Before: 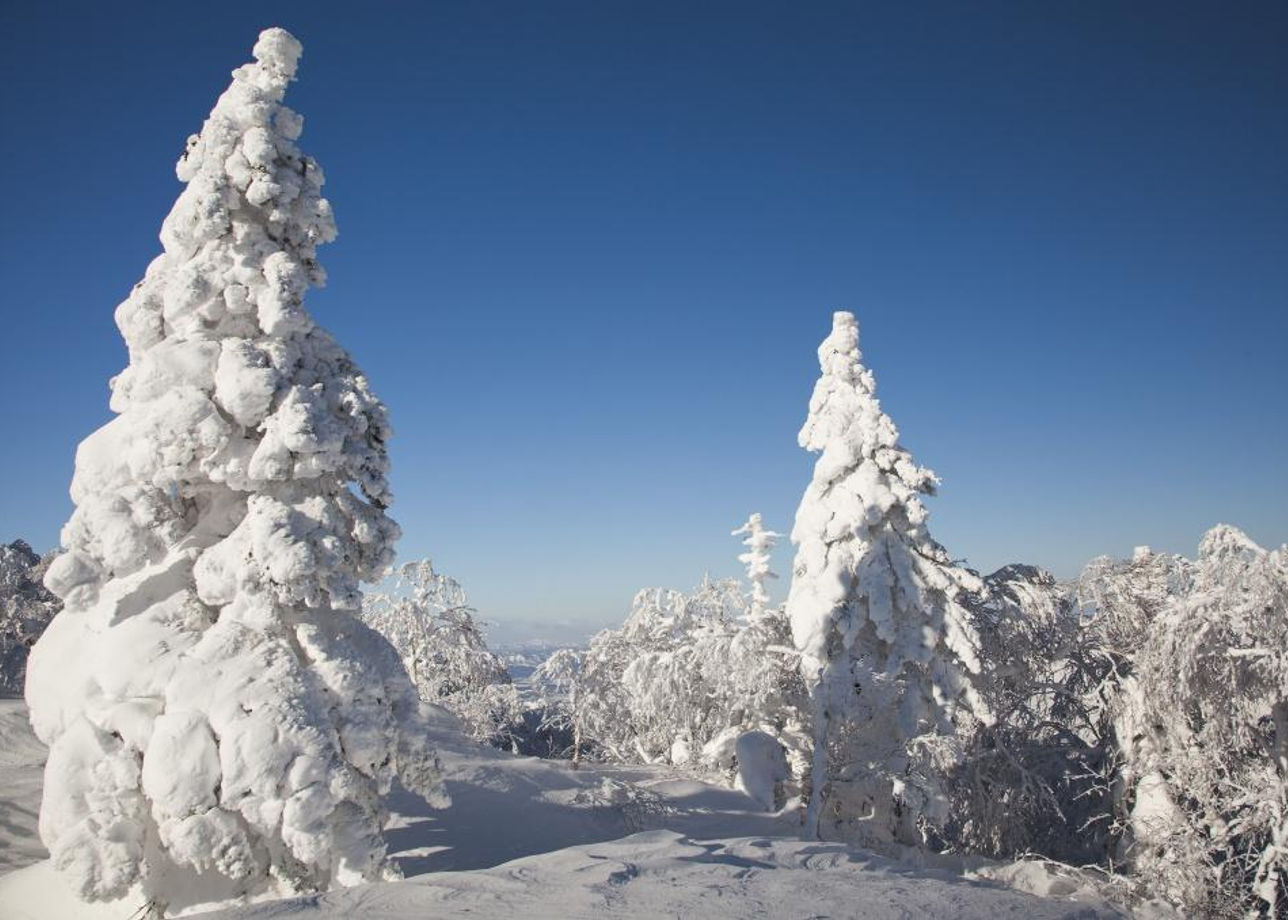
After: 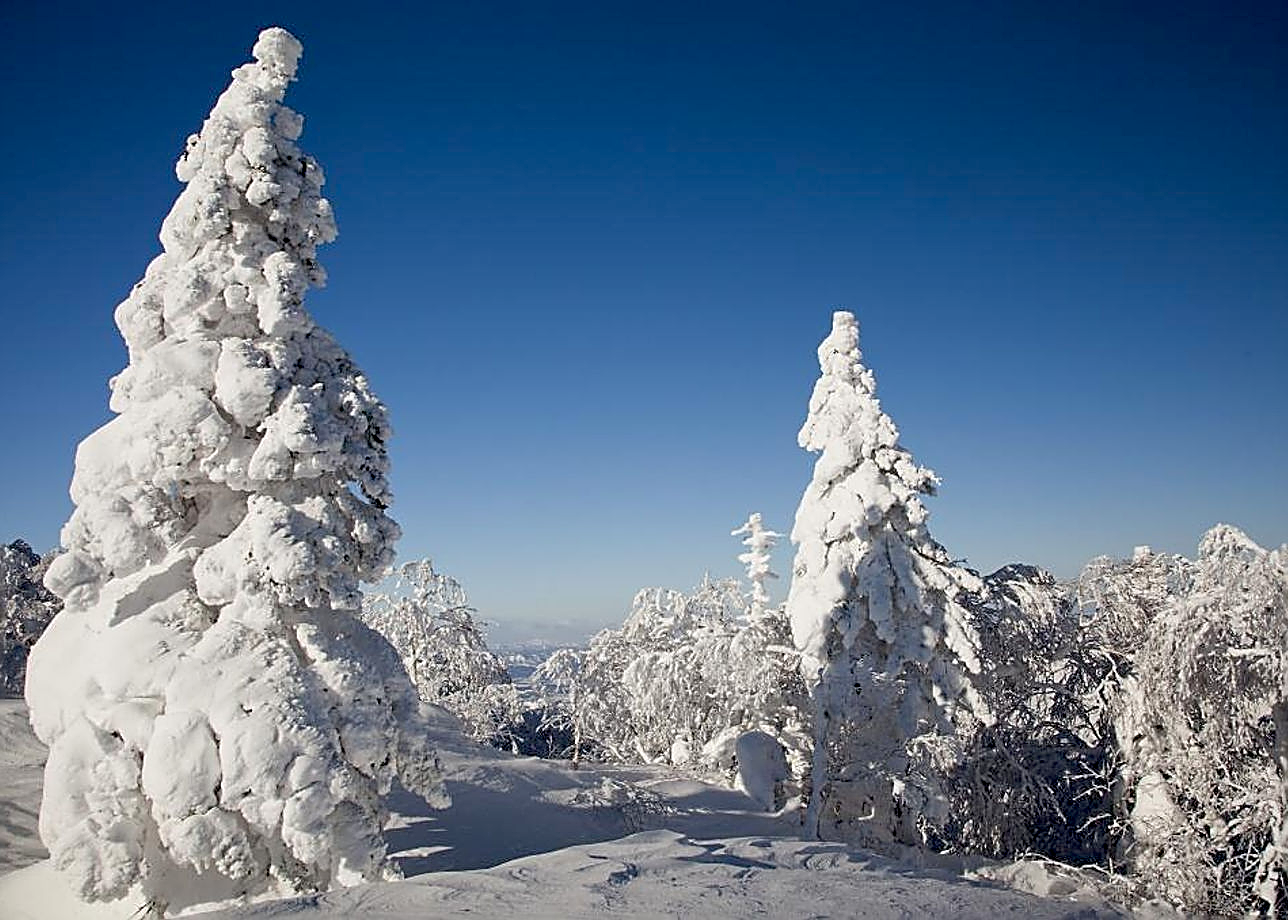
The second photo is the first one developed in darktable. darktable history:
sharpen: radius 1.641, amount 1.293
exposure: black level correction 0.027, exposure -0.078 EV, compensate exposure bias true, compensate highlight preservation false
